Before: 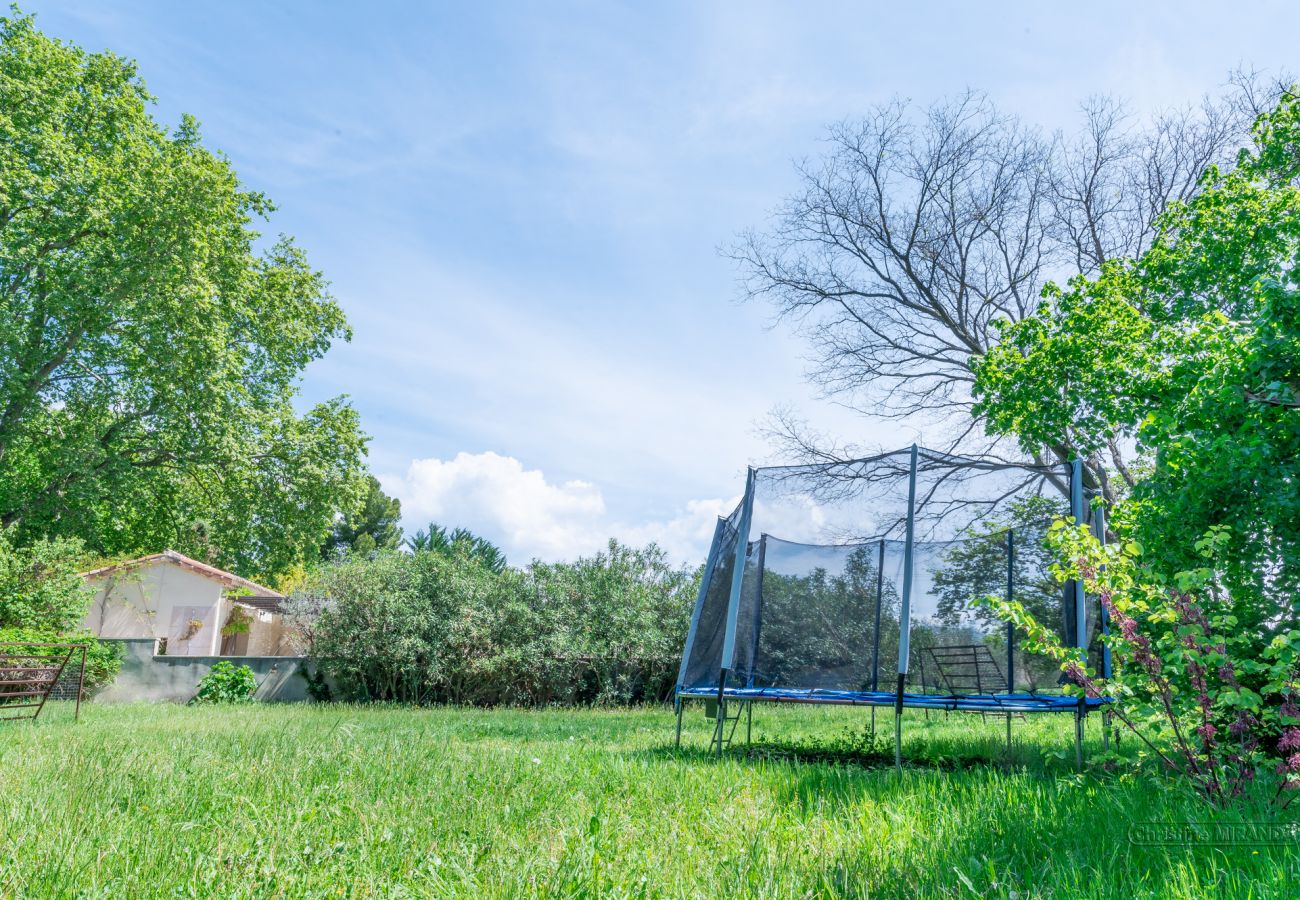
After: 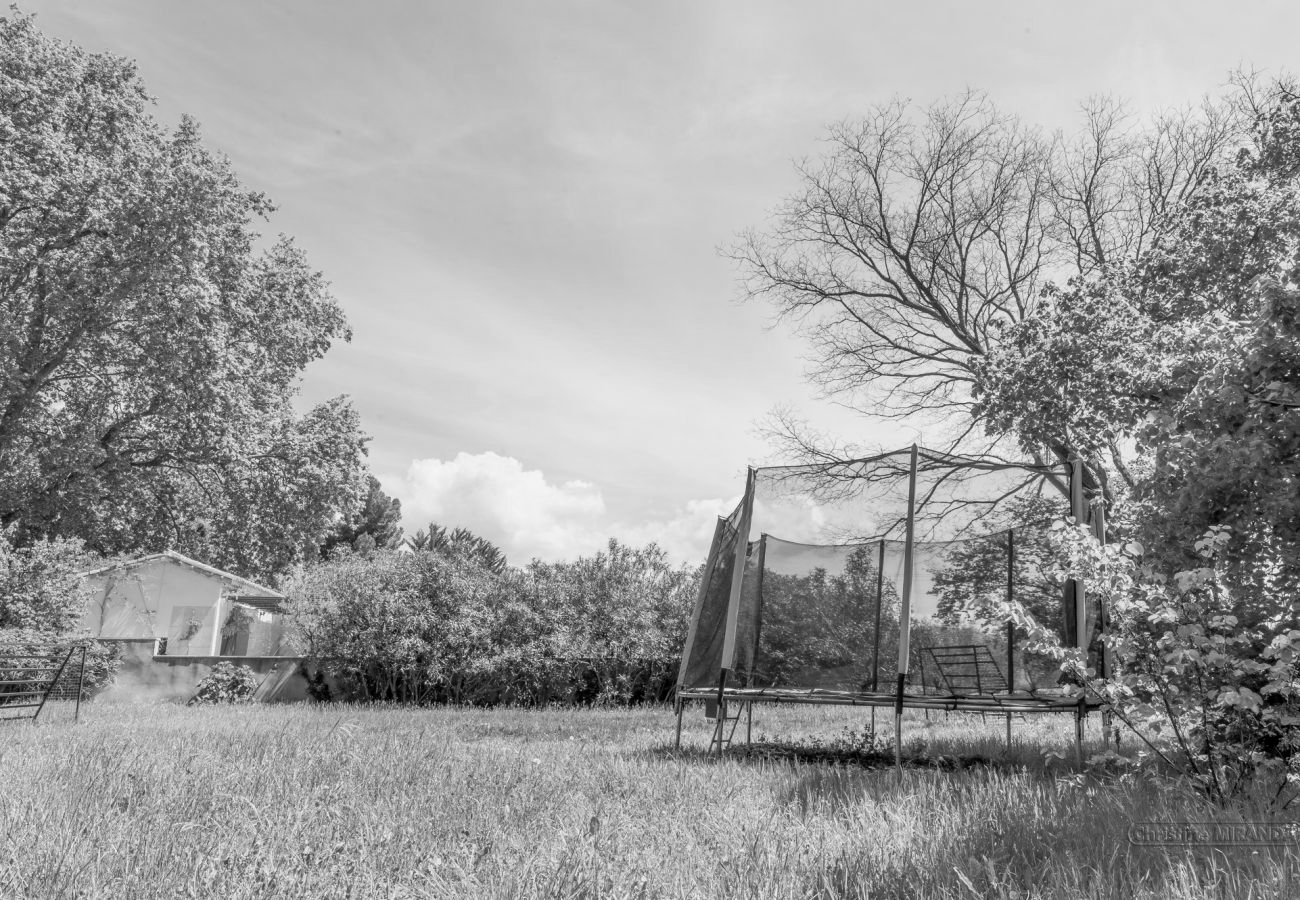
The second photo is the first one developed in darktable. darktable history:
monochrome: a -3.63, b -0.465
exposure: black level correction 0.002, exposure -0.1 EV, compensate highlight preservation false
white balance: emerald 1
